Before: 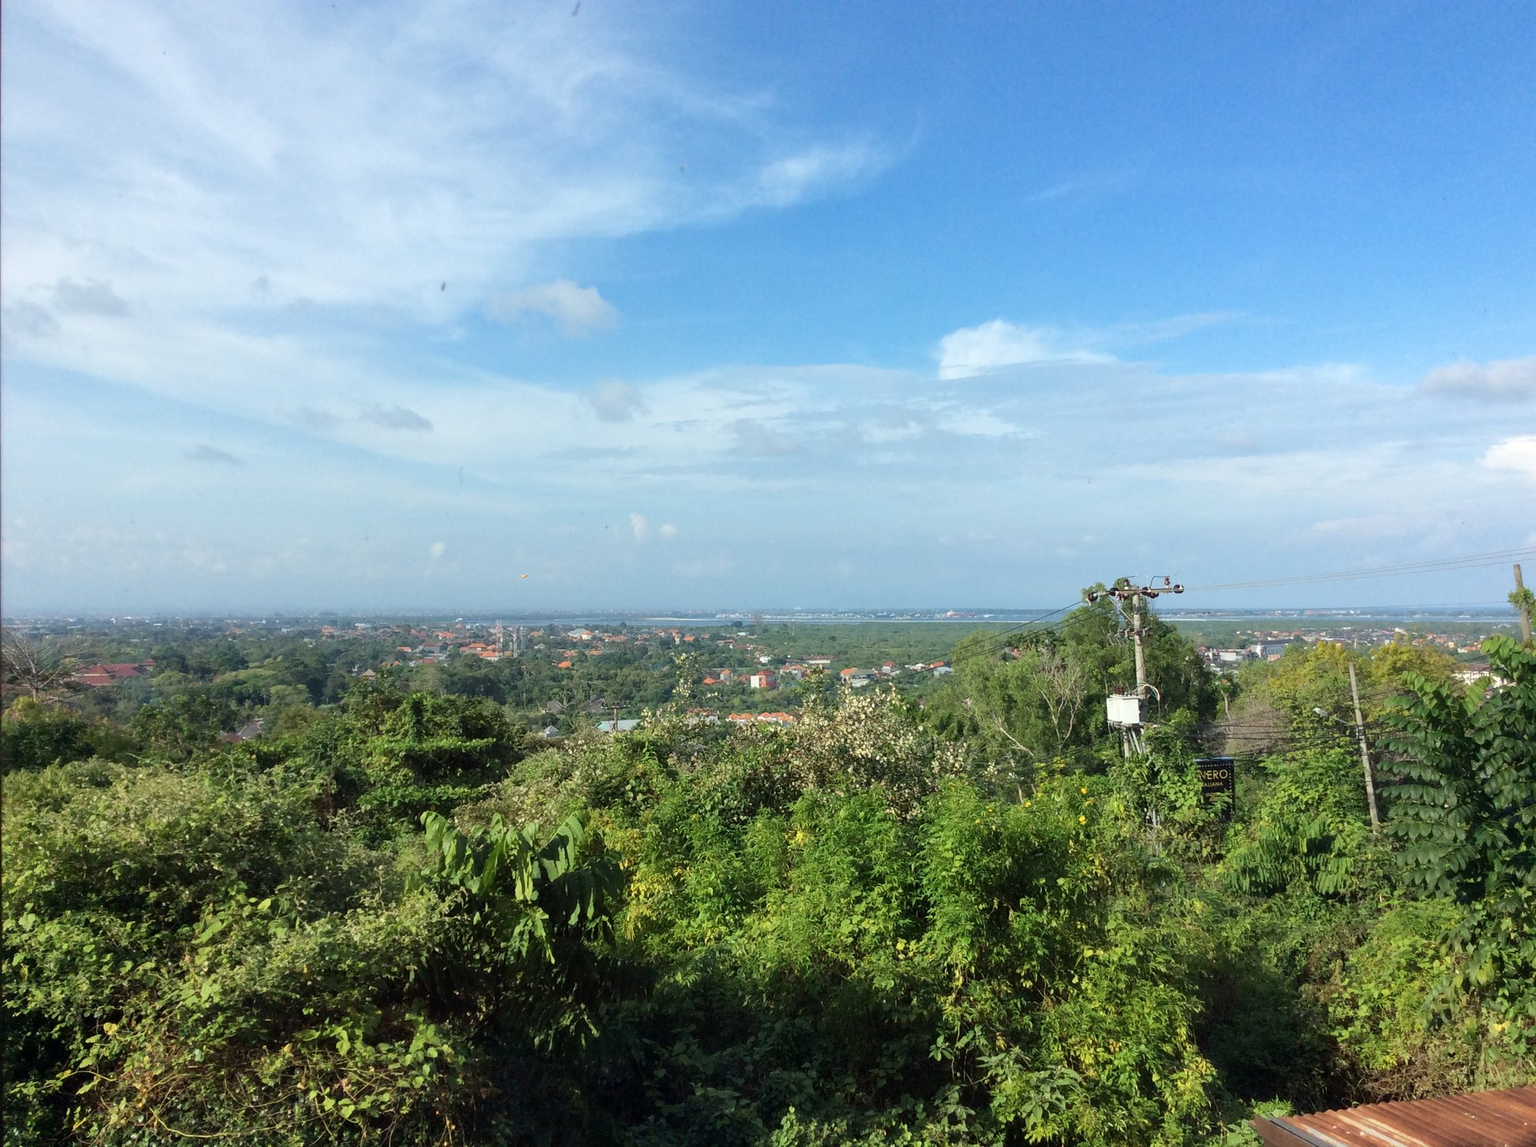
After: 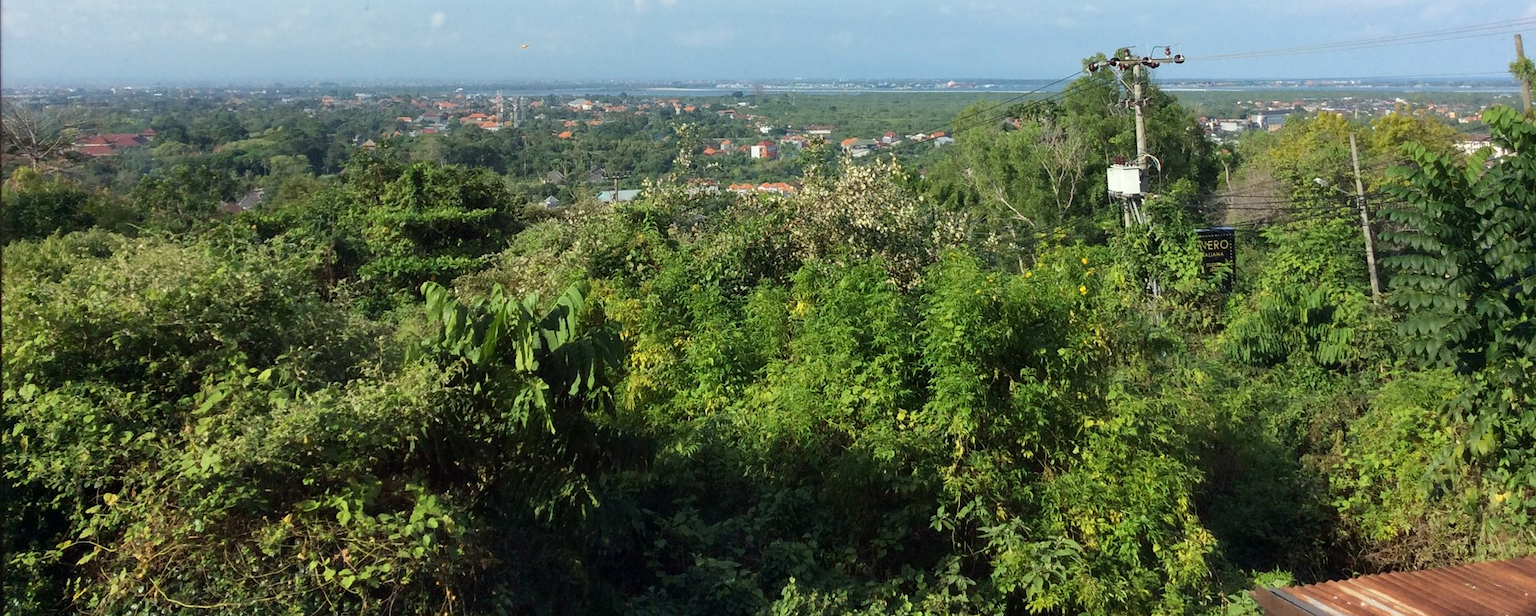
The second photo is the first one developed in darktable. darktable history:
crop and rotate: top 46.237%
vibrance: vibrance 20%
